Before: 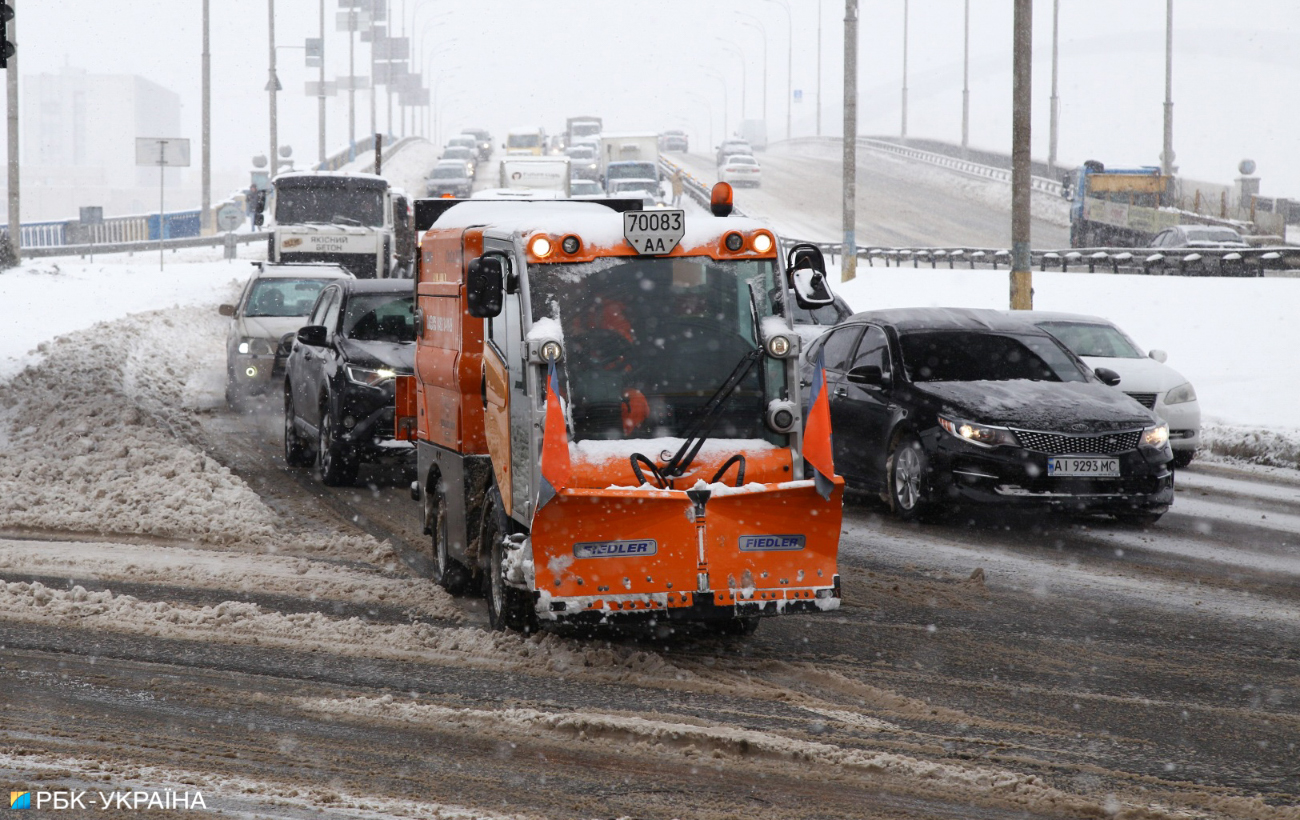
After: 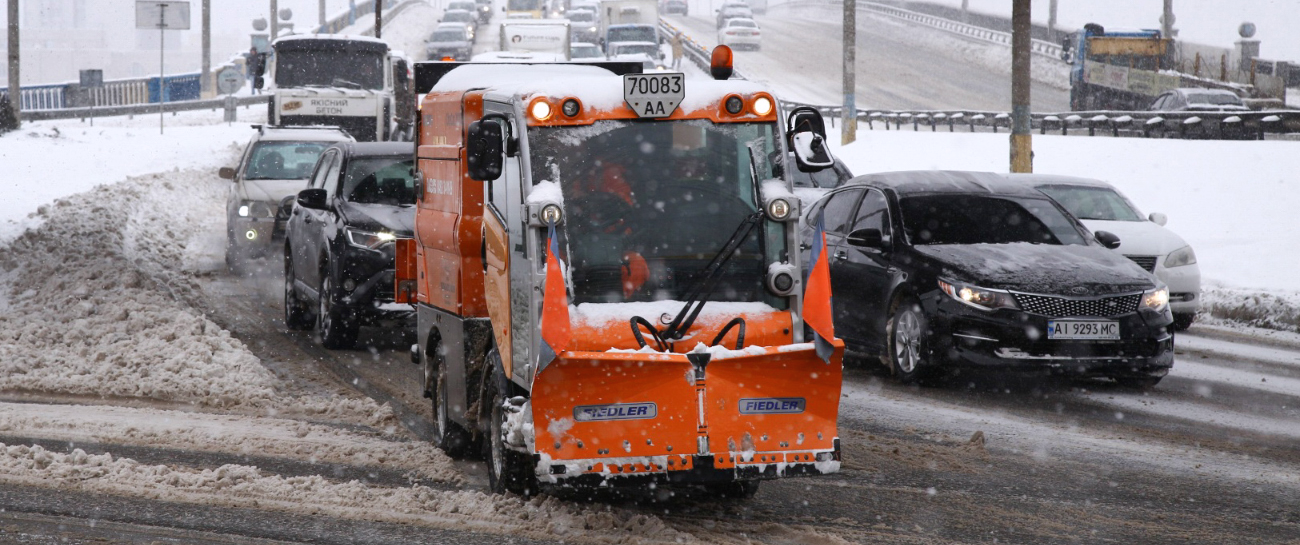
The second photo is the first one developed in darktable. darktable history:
shadows and highlights: low approximation 0.01, soften with gaussian
crop: top 16.727%, bottom 16.727%
white balance: red 1.004, blue 1.024
